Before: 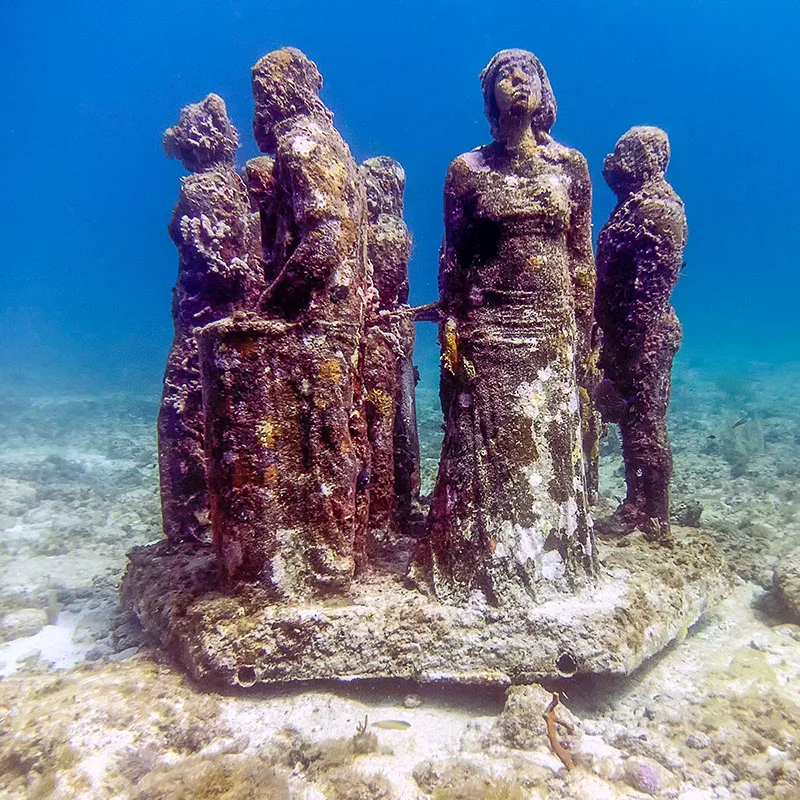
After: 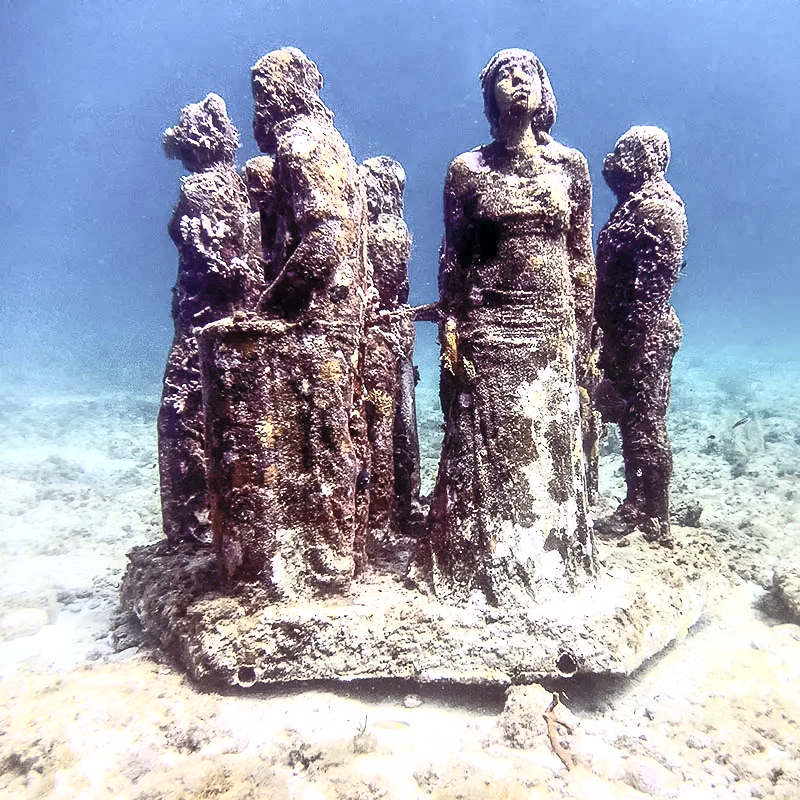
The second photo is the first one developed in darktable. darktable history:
shadows and highlights: shadows 76.26, highlights -25.36, soften with gaussian
local contrast: mode bilateral grid, contrast 19, coarseness 49, detail 129%, midtone range 0.2
contrast brightness saturation: contrast 0.582, brightness 0.568, saturation -0.346
